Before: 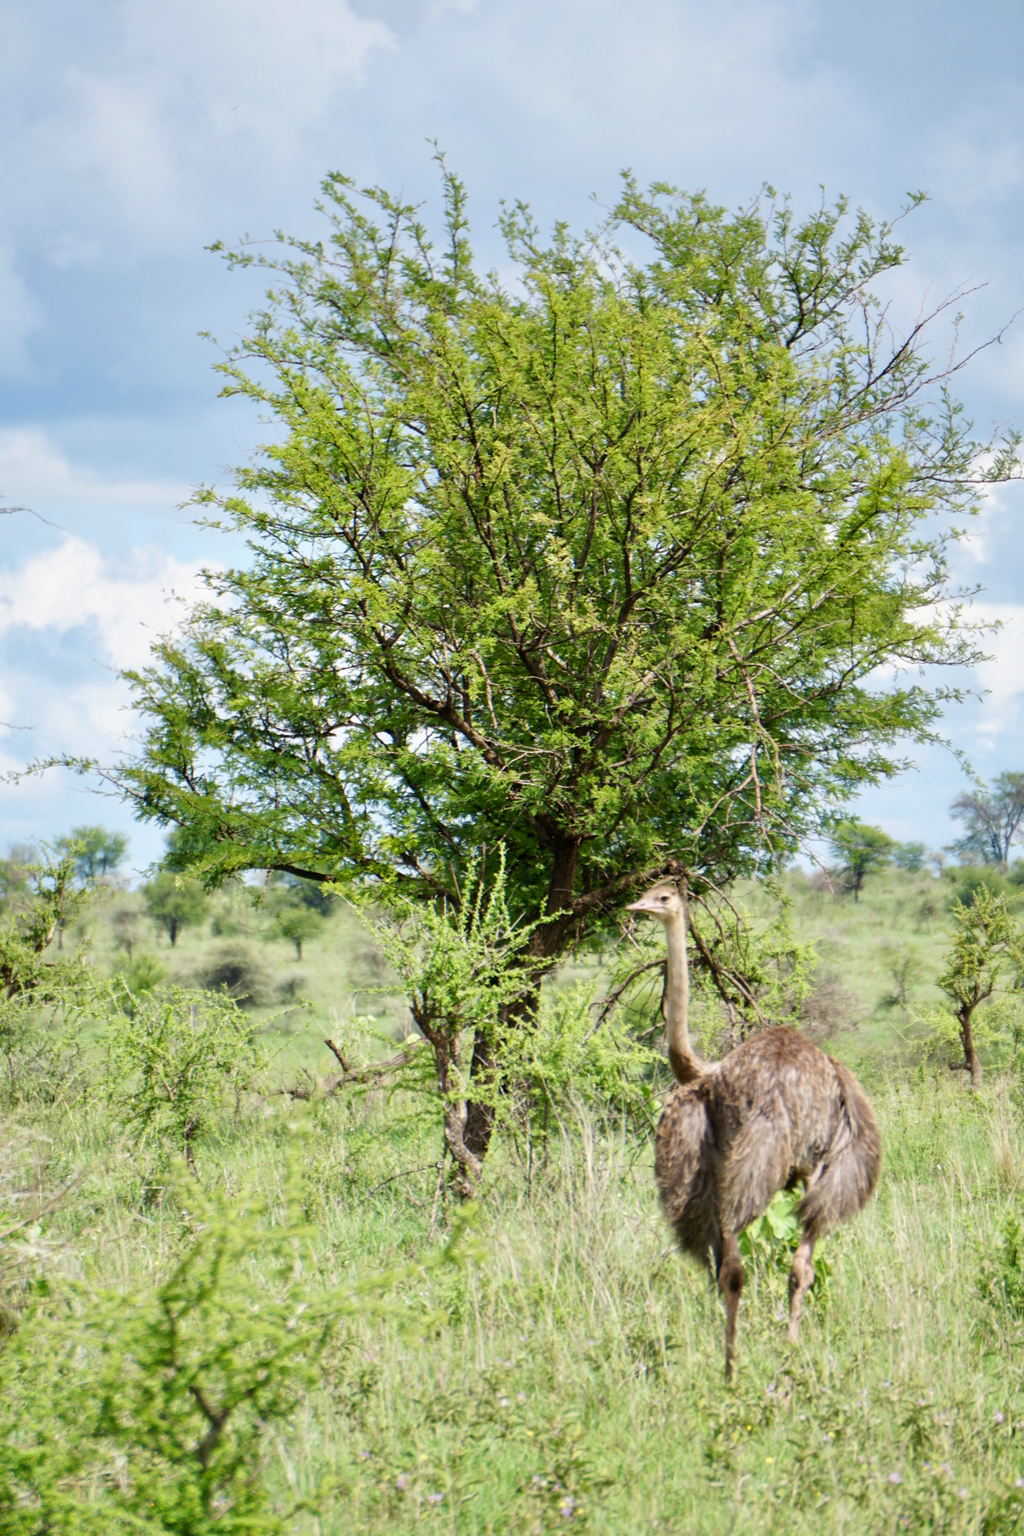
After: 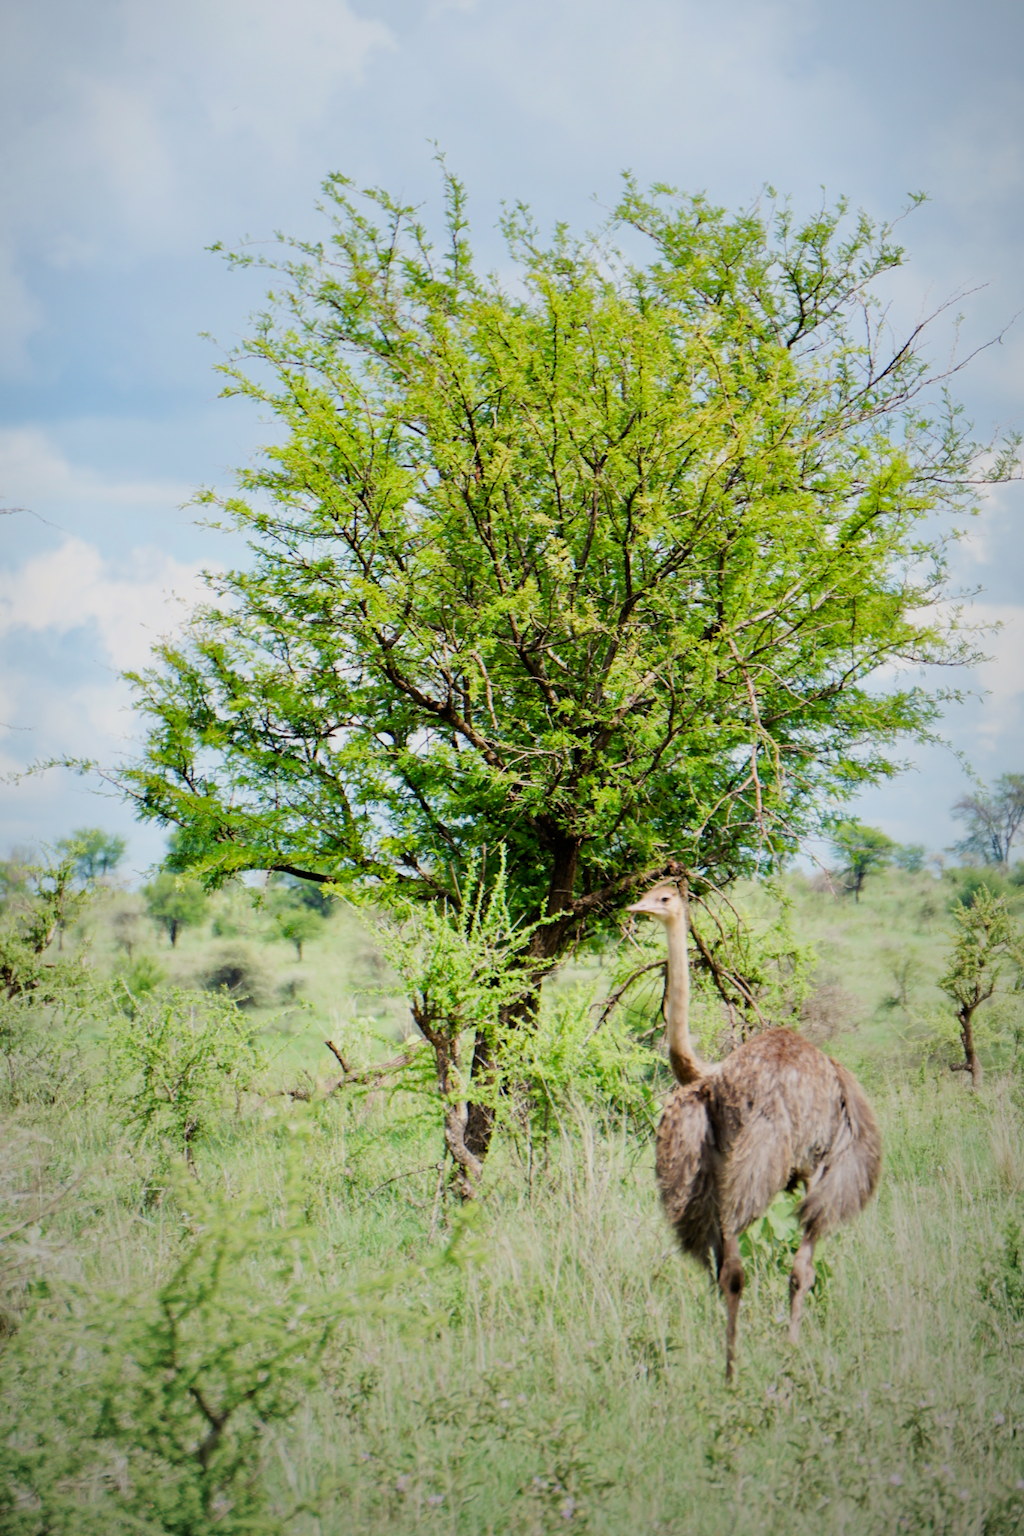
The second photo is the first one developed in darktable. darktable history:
vignetting: fall-off start 72.14%, fall-off radius 108.07%, brightness -0.713, saturation -0.488, center (-0.054, -0.359), width/height ratio 0.729
crop: bottom 0.071%
exposure: exposure 0.426 EV, compensate highlight preservation false
filmic rgb: black relative exposure -7.65 EV, white relative exposure 4.56 EV, hardness 3.61
